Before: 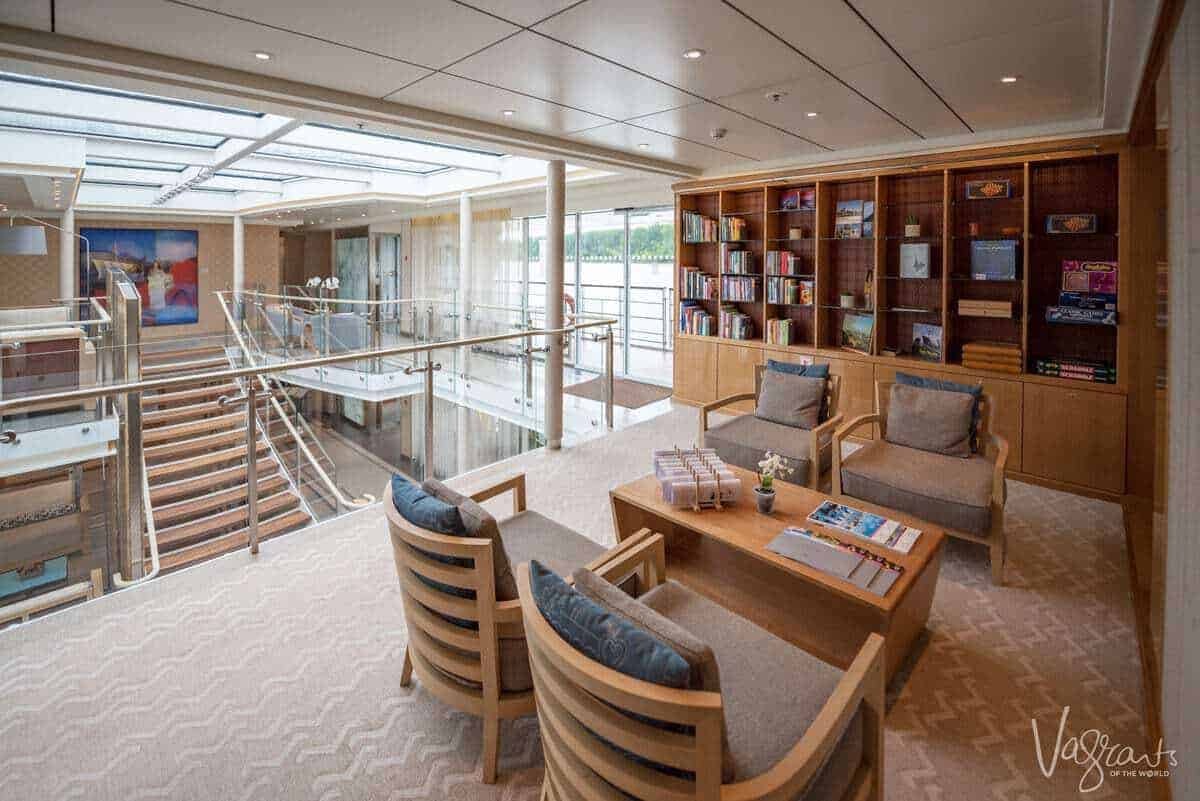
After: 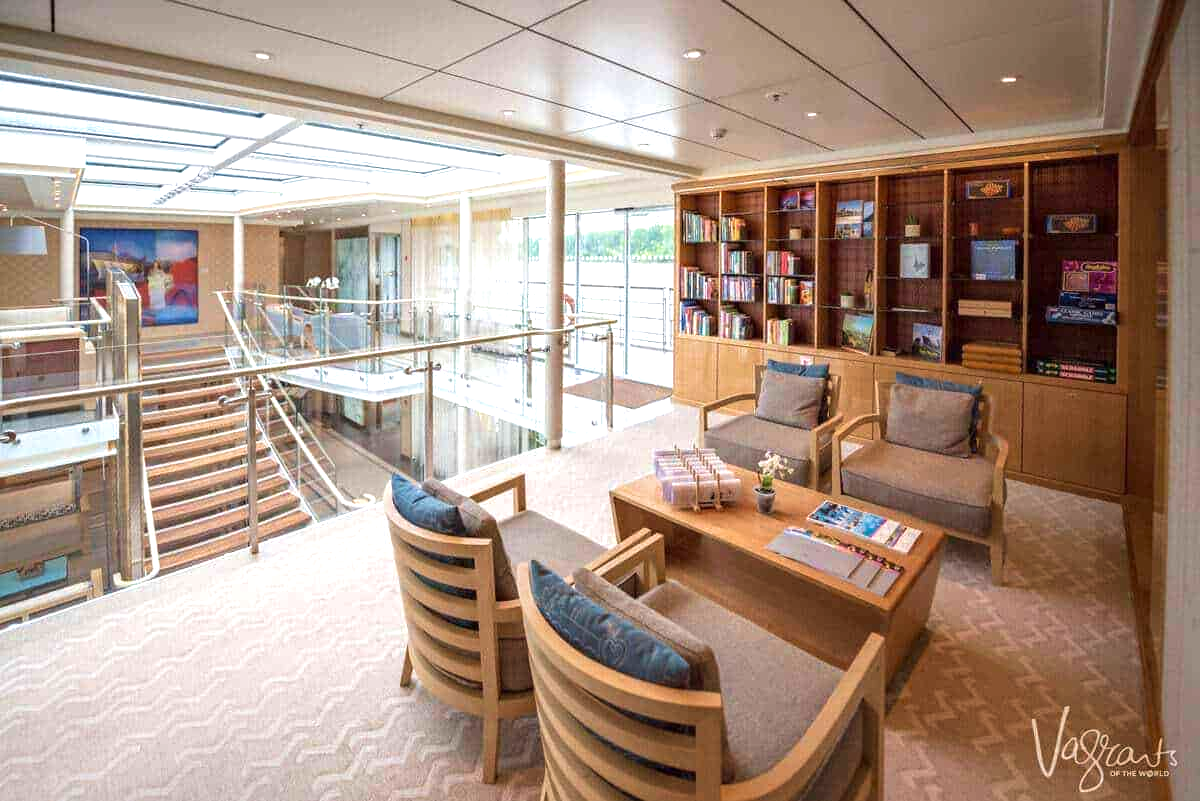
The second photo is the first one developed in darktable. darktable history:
exposure: exposure 0.582 EV, compensate highlight preservation false
velvia: on, module defaults
